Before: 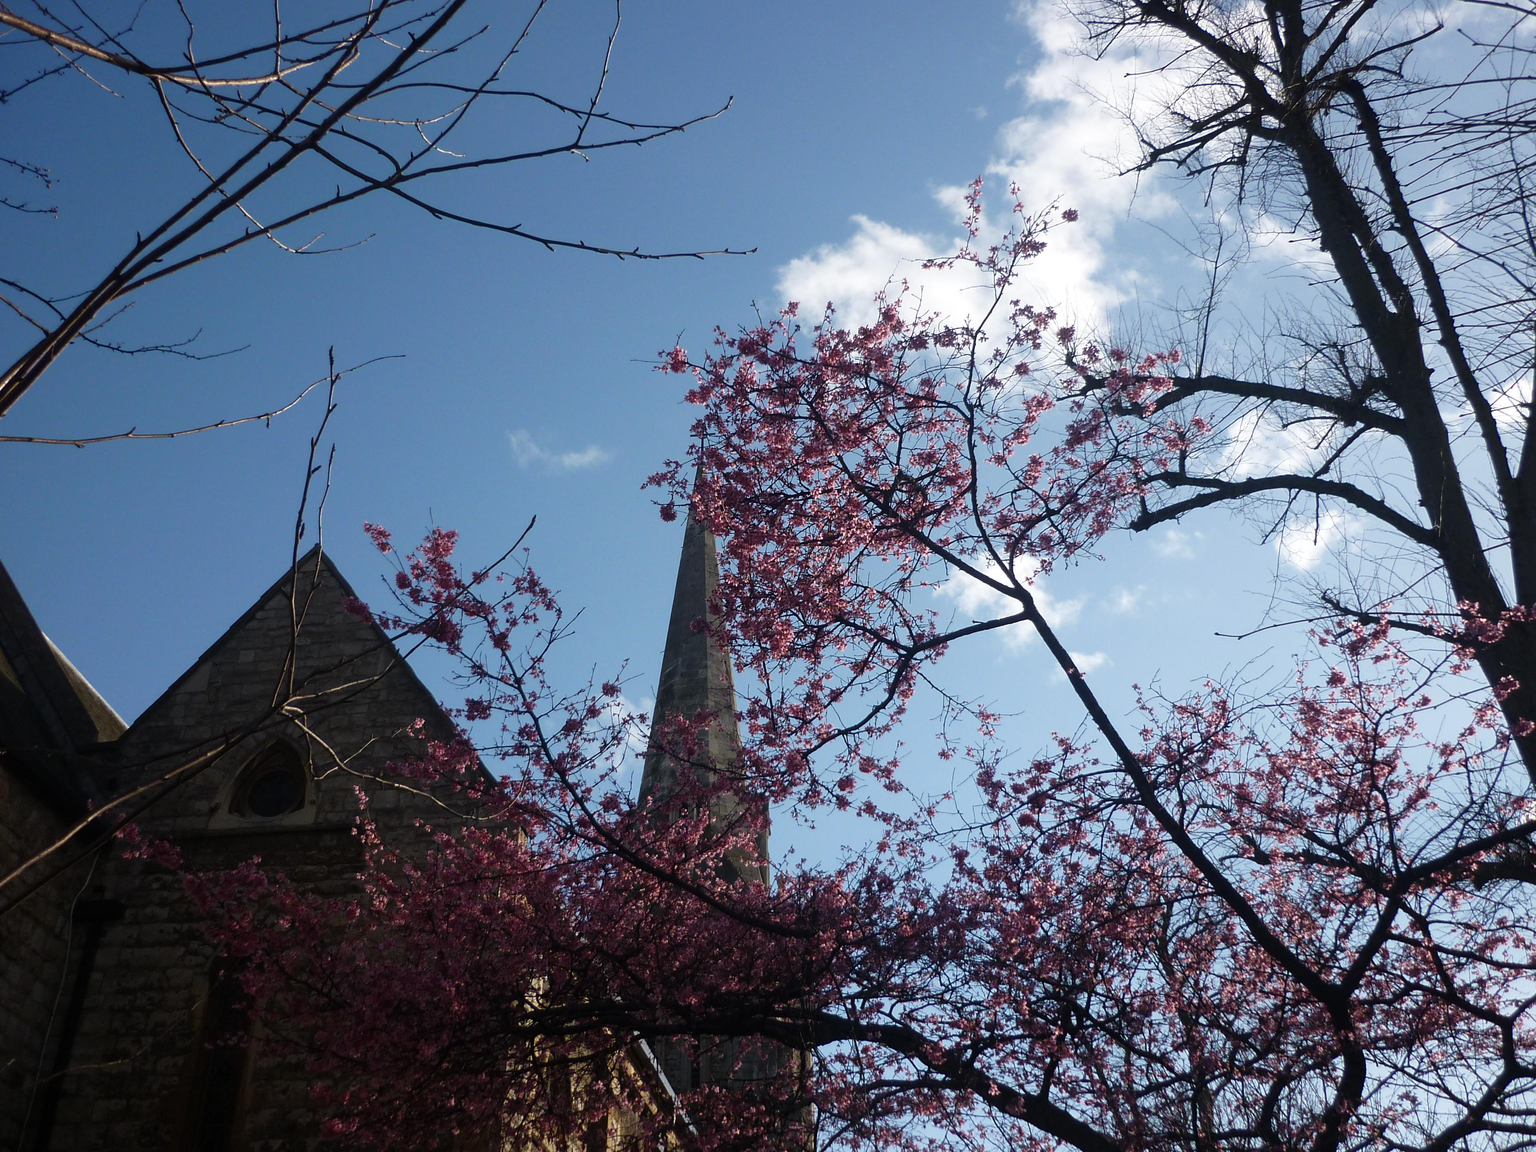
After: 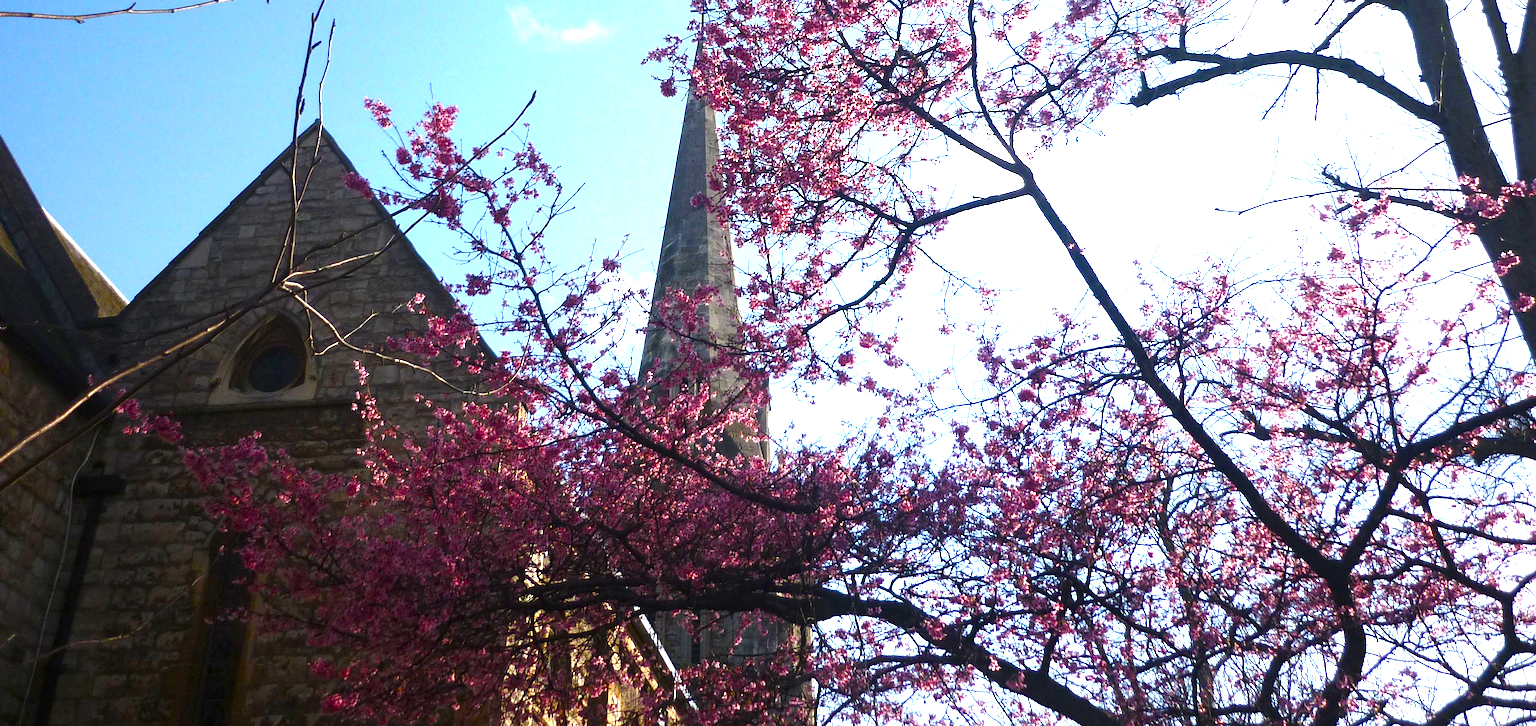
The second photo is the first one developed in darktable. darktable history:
exposure: black level correction 0, exposure 1.684 EV, compensate highlight preservation false
crop and rotate: top 36.891%
color balance rgb: perceptual saturation grading › global saturation 20%, perceptual saturation grading › highlights -14.334%, perceptual saturation grading › shadows 49.278%, contrast 5.043%
